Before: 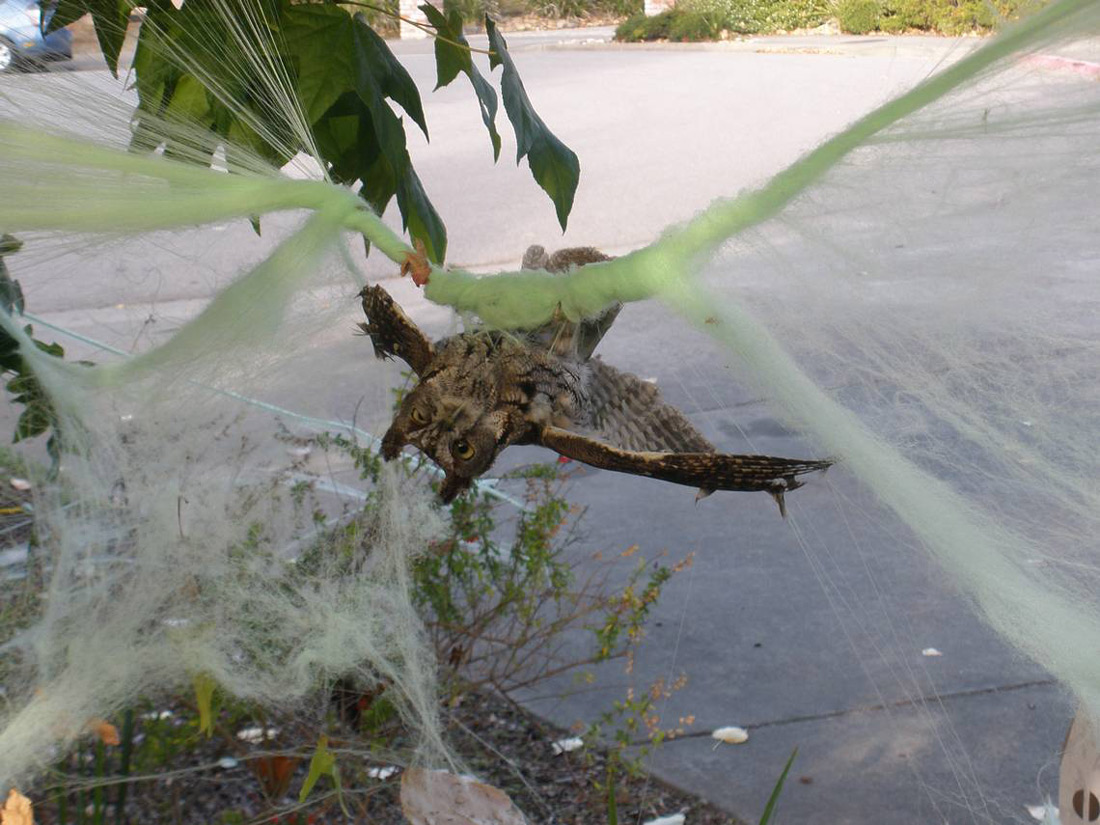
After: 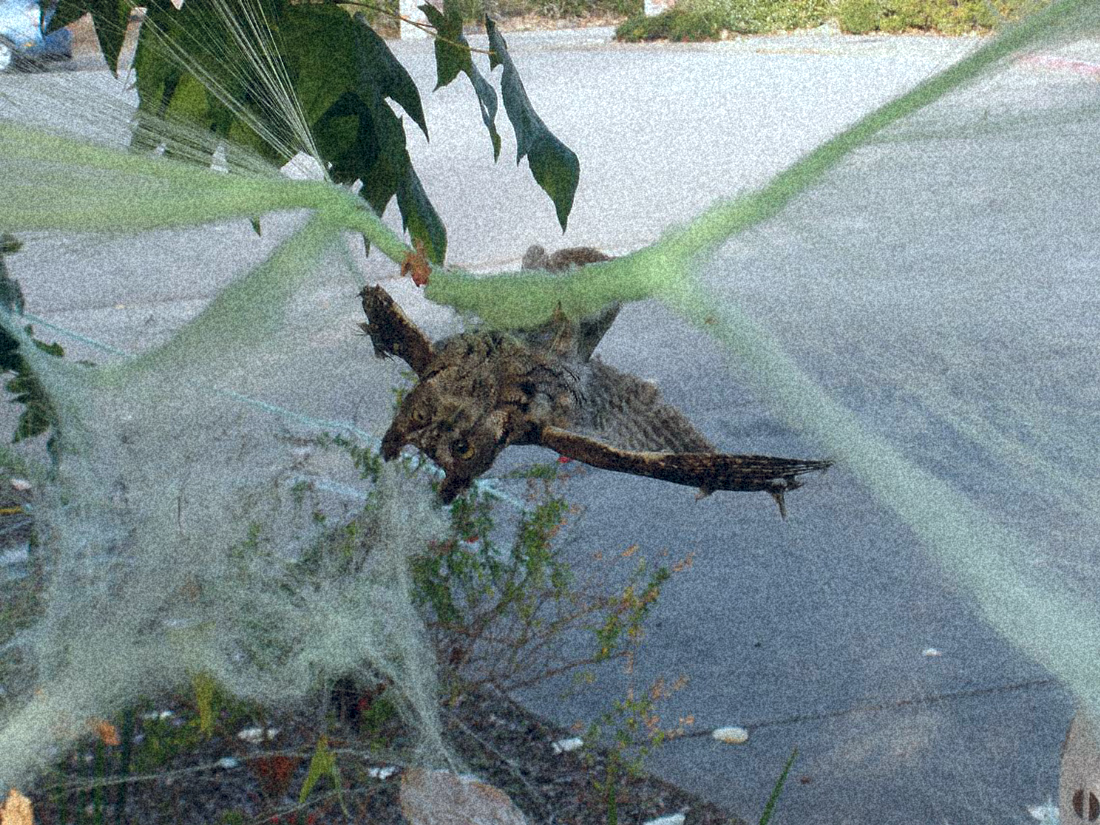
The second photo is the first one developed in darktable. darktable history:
grain: coarseness 46.9 ISO, strength 50.21%, mid-tones bias 0%
color balance rgb: shadows lift › hue 87.51°, highlights gain › chroma 1.62%, highlights gain › hue 55.1°, global offset › chroma 0.1%, global offset › hue 253.66°, linear chroma grading › global chroma 0.5%
color correction: highlights a* -10.04, highlights b* -10.37
